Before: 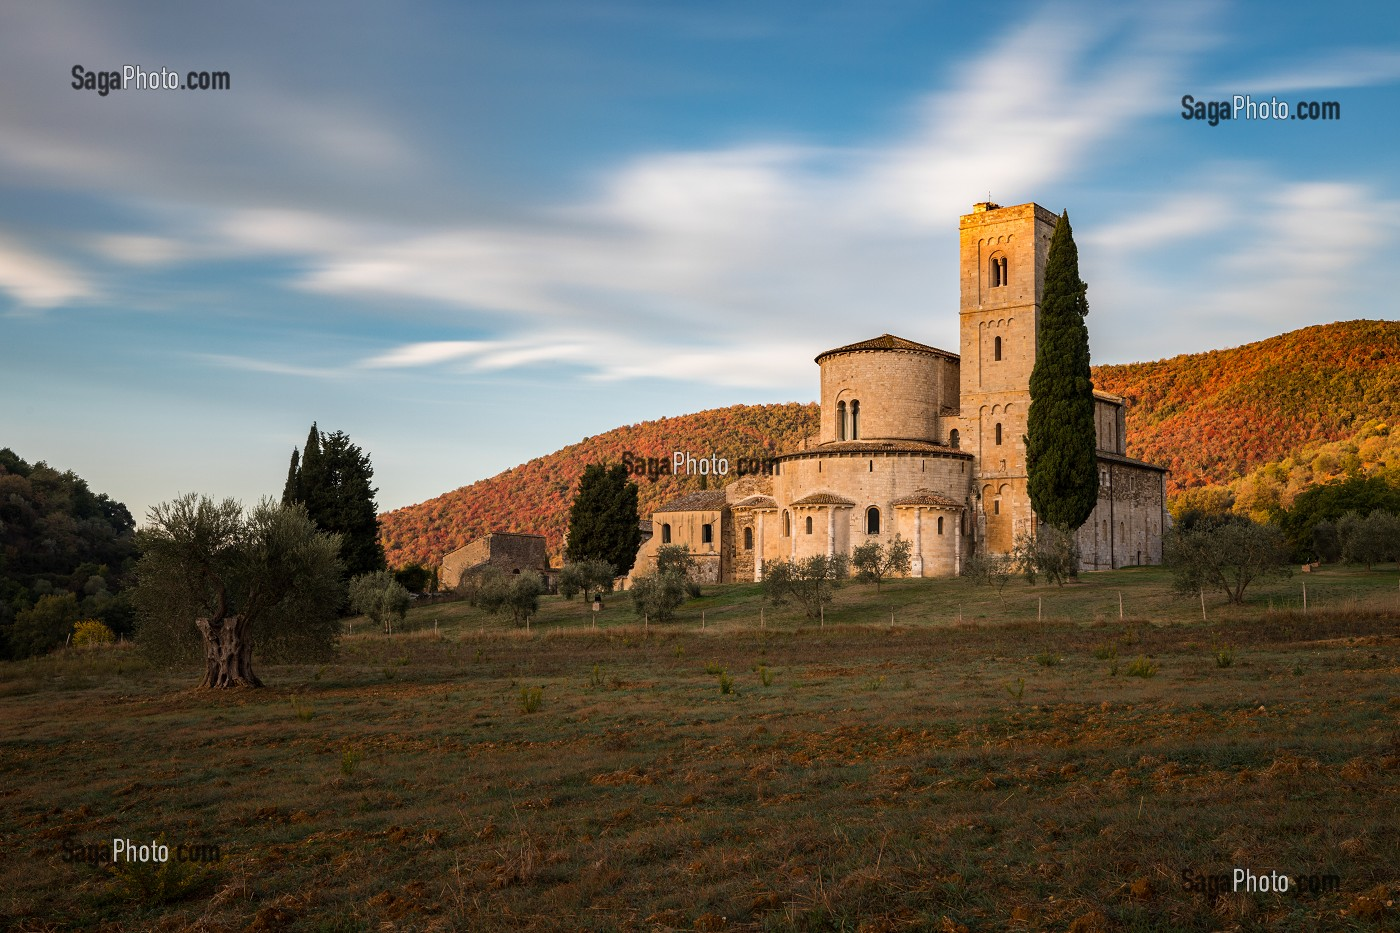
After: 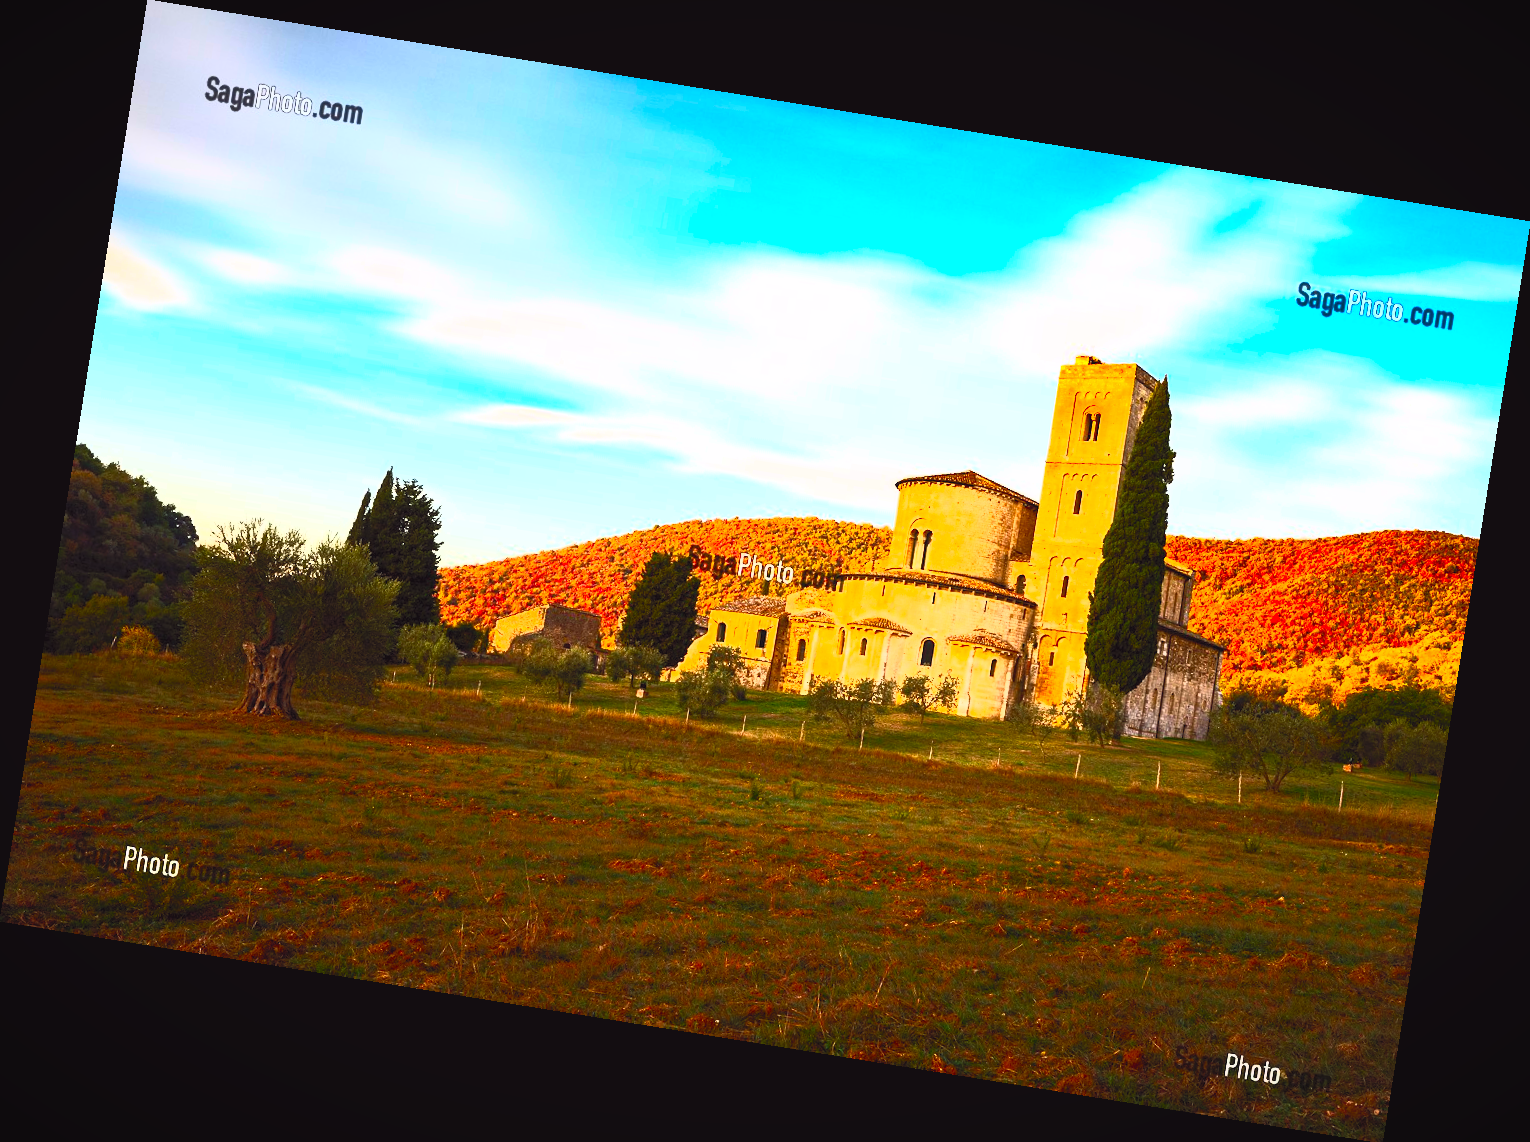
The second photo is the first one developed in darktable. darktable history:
contrast brightness saturation: contrast 1, brightness 1, saturation 1
color balance: lift [1, 1.001, 0.999, 1.001], gamma [1, 1.004, 1.007, 0.993], gain [1, 0.991, 0.987, 1.013], contrast 7.5%, contrast fulcrum 10%, output saturation 115%
rotate and perspective: rotation 9.12°, automatic cropping off
vignetting: fall-off start 100%, brightness -0.282, width/height ratio 1.31
